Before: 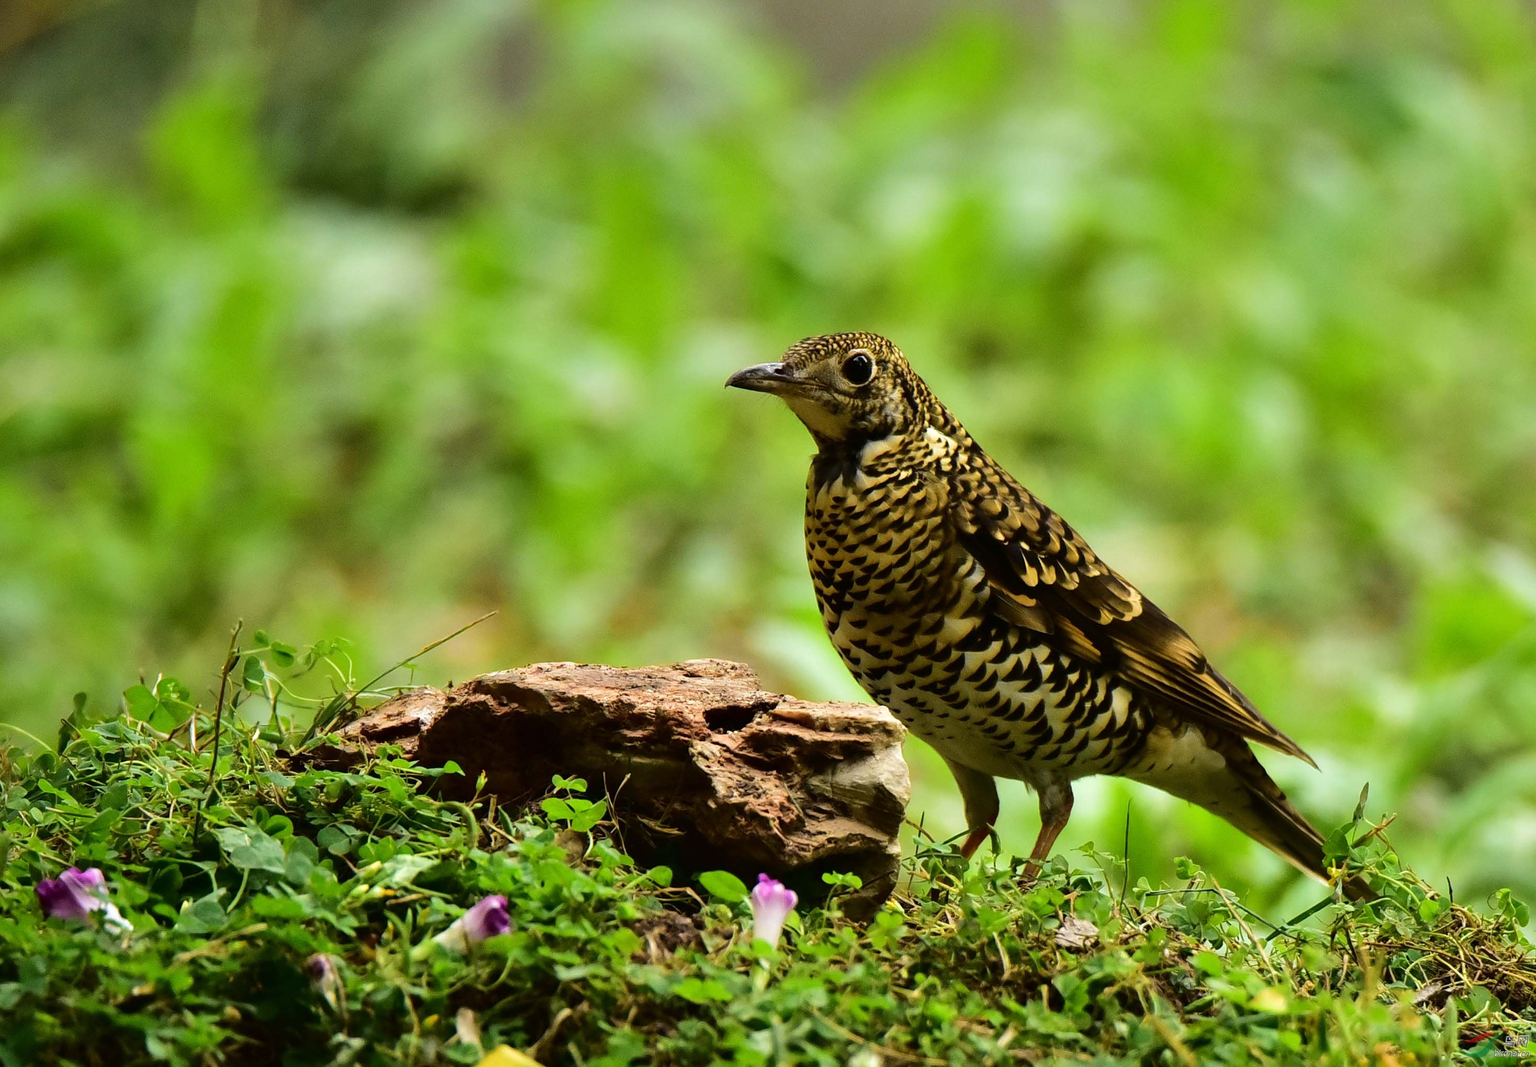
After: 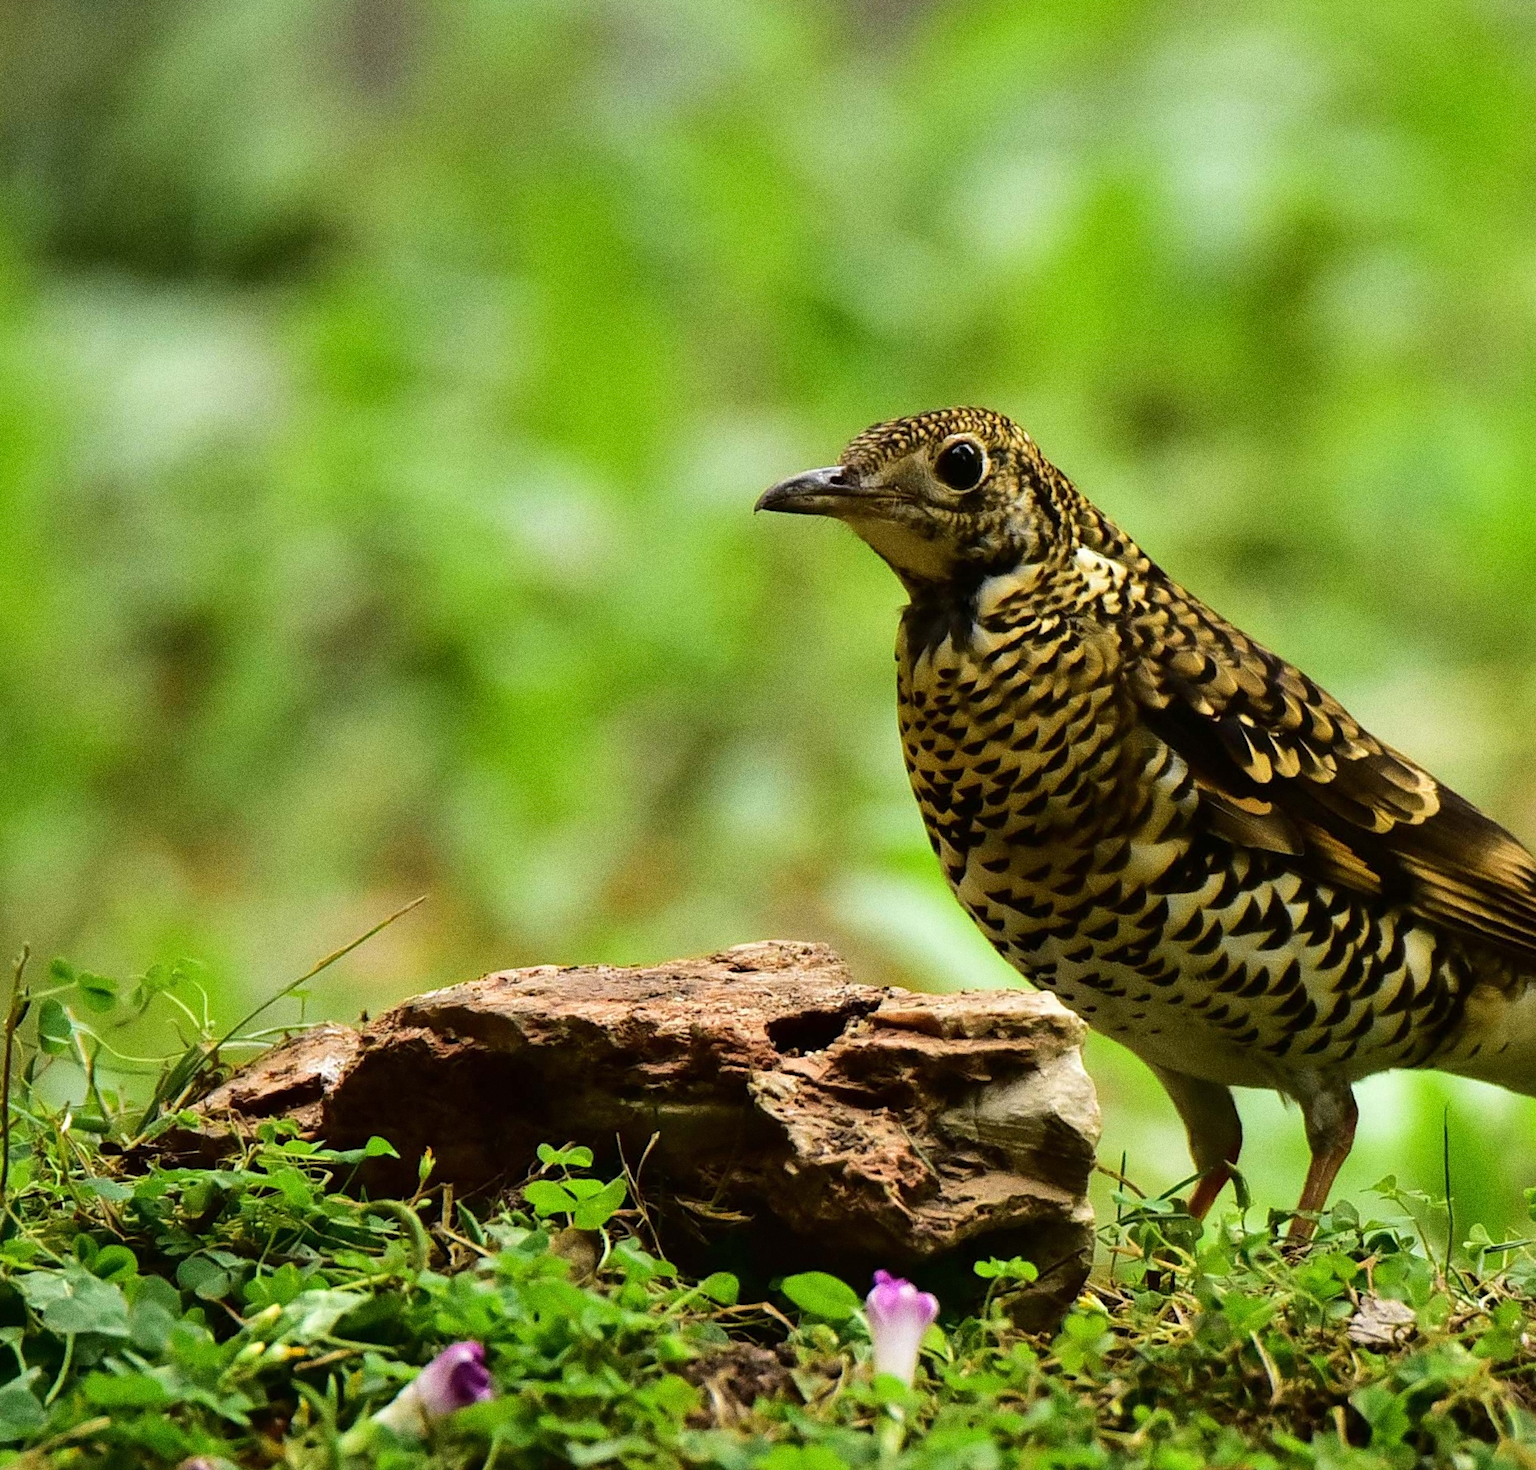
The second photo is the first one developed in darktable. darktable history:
tone curve: color space Lab, linked channels, preserve colors none
rotate and perspective: rotation -5°, crop left 0.05, crop right 0.952, crop top 0.11, crop bottom 0.89
crop and rotate: left 13.409%, right 19.924%
grain: coarseness 0.09 ISO, strength 40%
